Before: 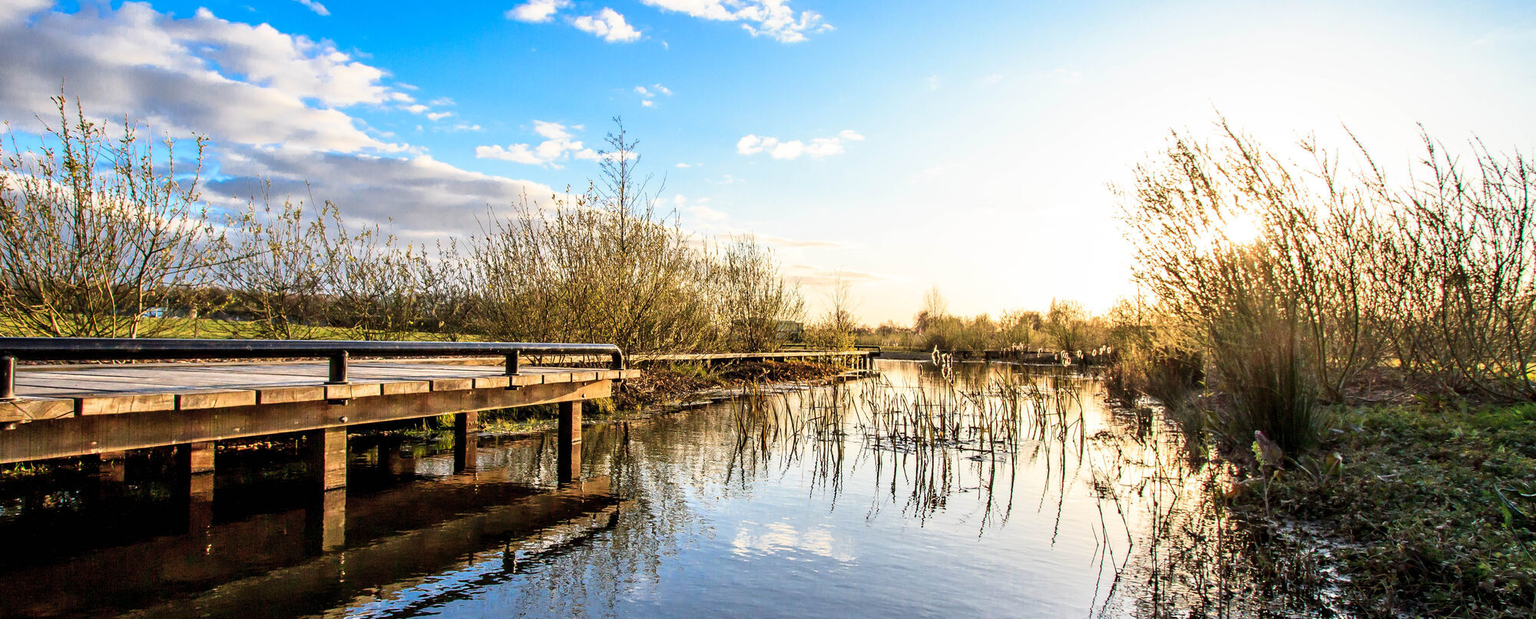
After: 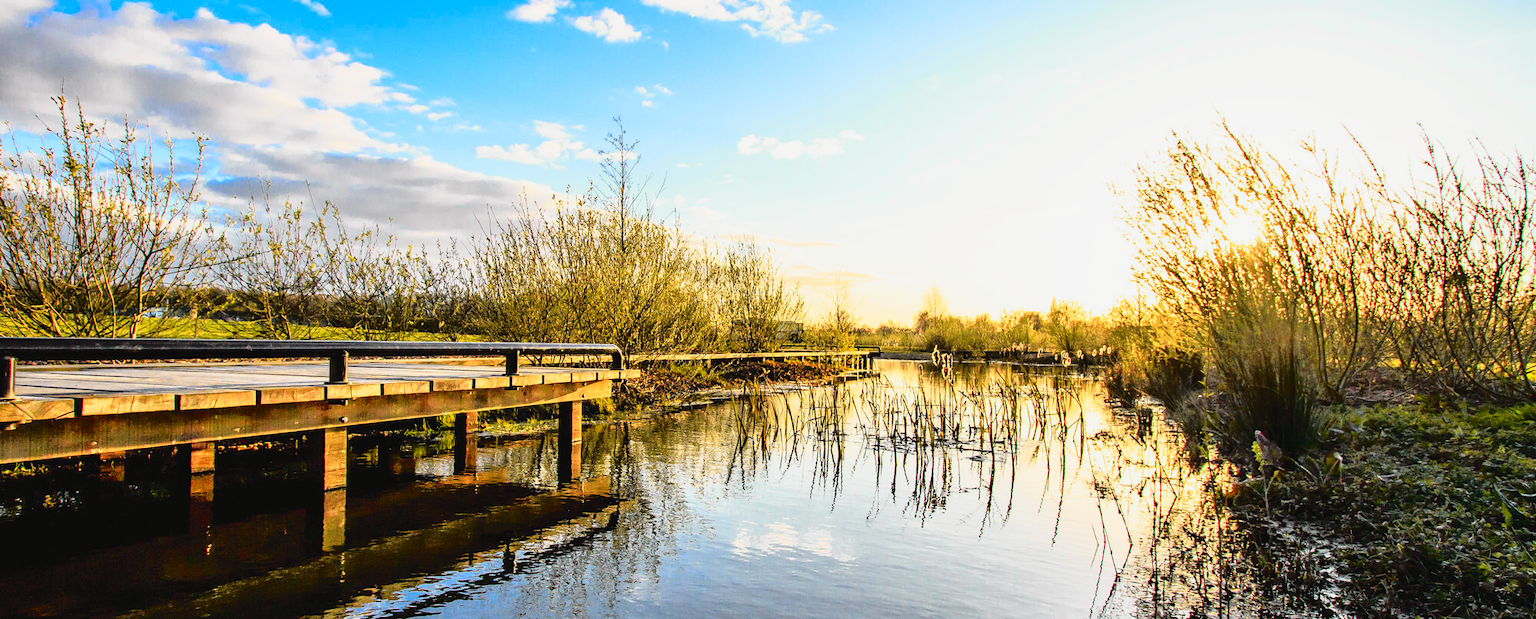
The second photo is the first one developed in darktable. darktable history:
tone curve: curves: ch0 [(0, 0.029) (0.168, 0.142) (0.359, 0.44) (0.469, 0.544) (0.634, 0.722) (0.858, 0.903) (1, 0.968)]; ch1 [(0, 0) (0.437, 0.453) (0.472, 0.47) (0.502, 0.502) (0.54, 0.534) (0.57, 0.592) (0.618, 0.66) (0.699, 0.749) (0.859, 0.899) (1, 1)]; ch2 [(0, 0) (0.33, 0.301) (0.421, 0.443) (0.476, 0.498) (0.505, 0.503) (0.547, 0.557) (0.586, 0.634) (0.608, 0.676) (1, 1)], color space Lab, independent channels, preserve colors none
